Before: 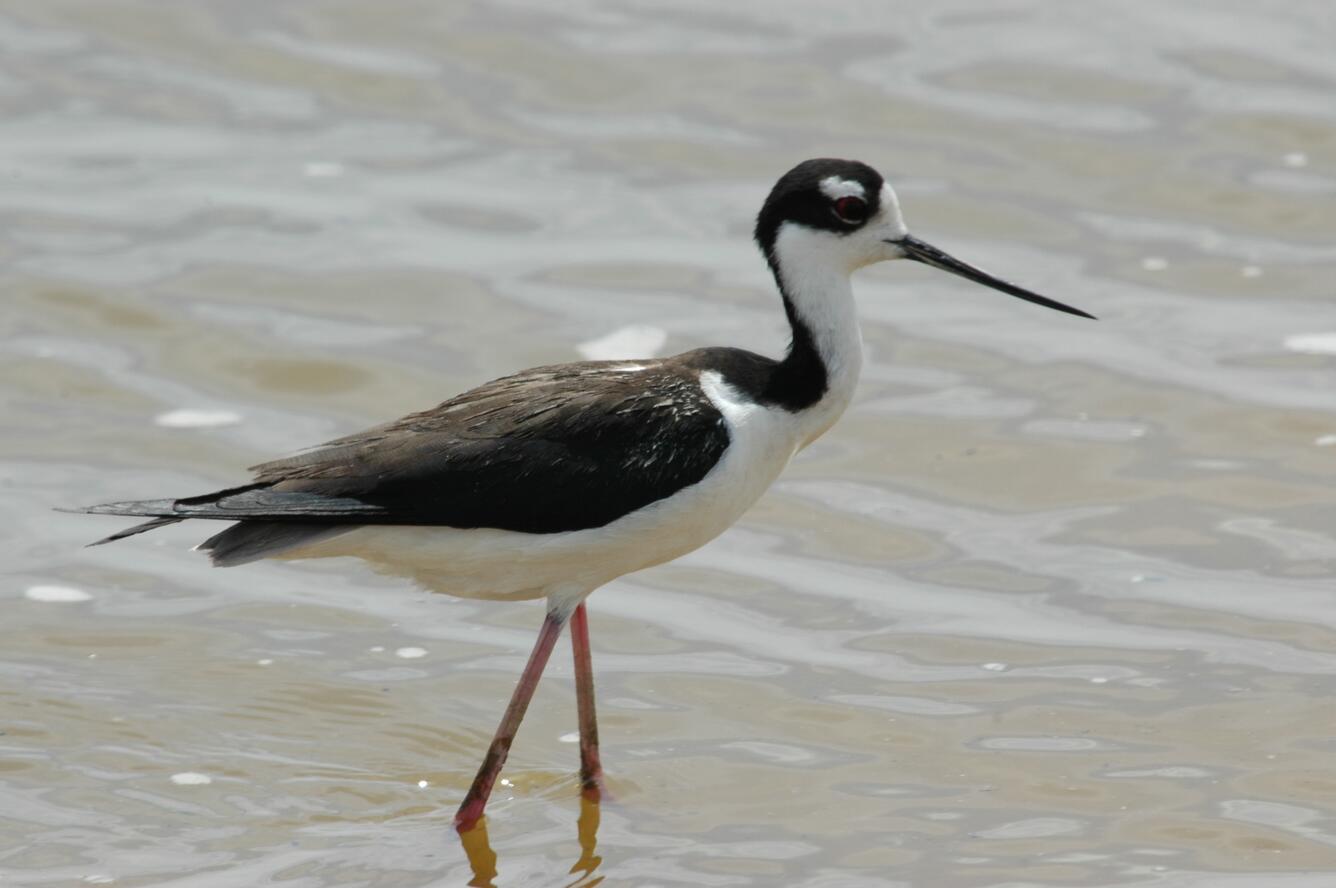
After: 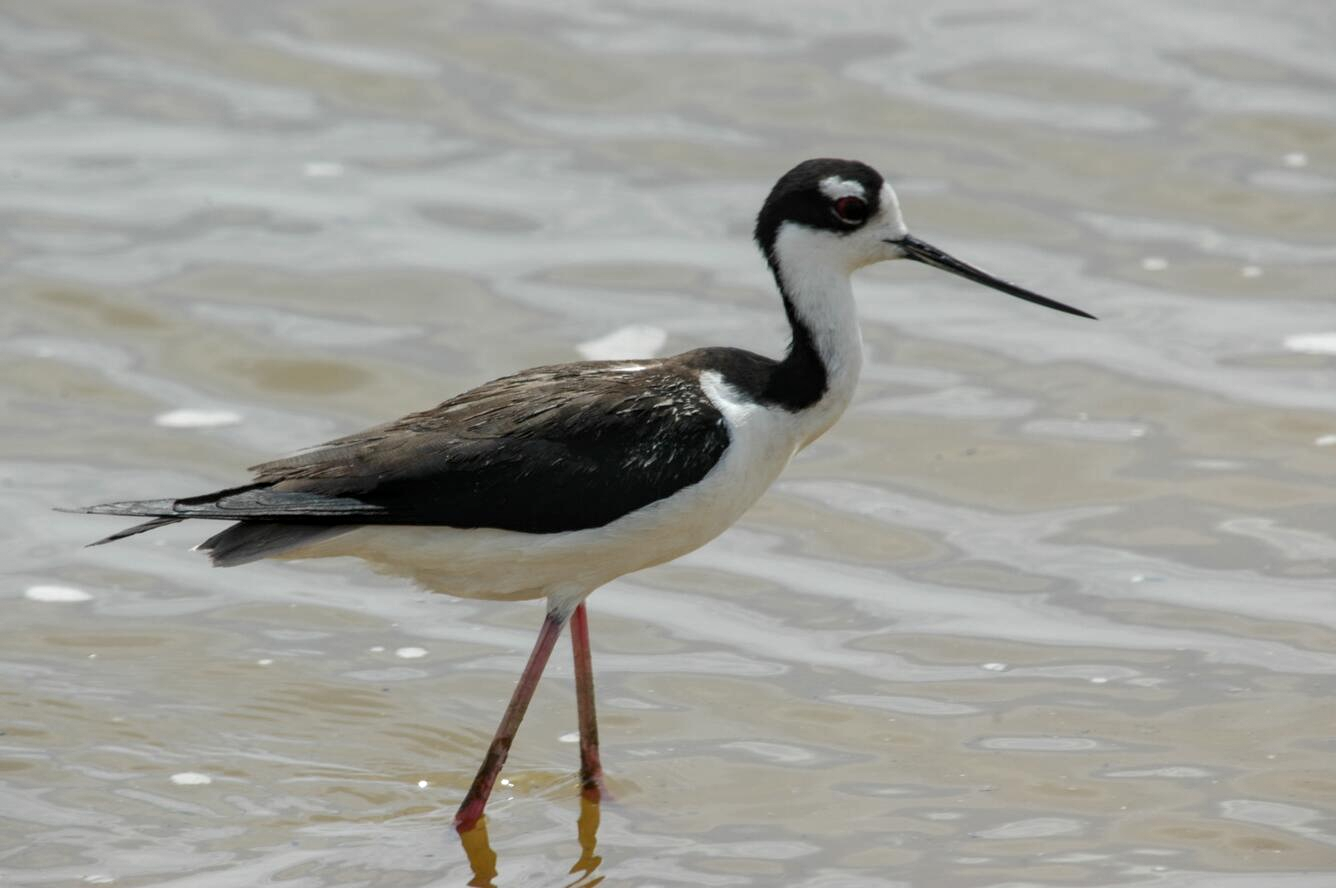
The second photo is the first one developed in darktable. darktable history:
local contrast: on, module defaults
vignetting: fall-off start 100%, fall-off radius 71%, brightness -0.434, saturation -0.2, width/height ratio 1.178, dithering 8-bit output, unbound false
